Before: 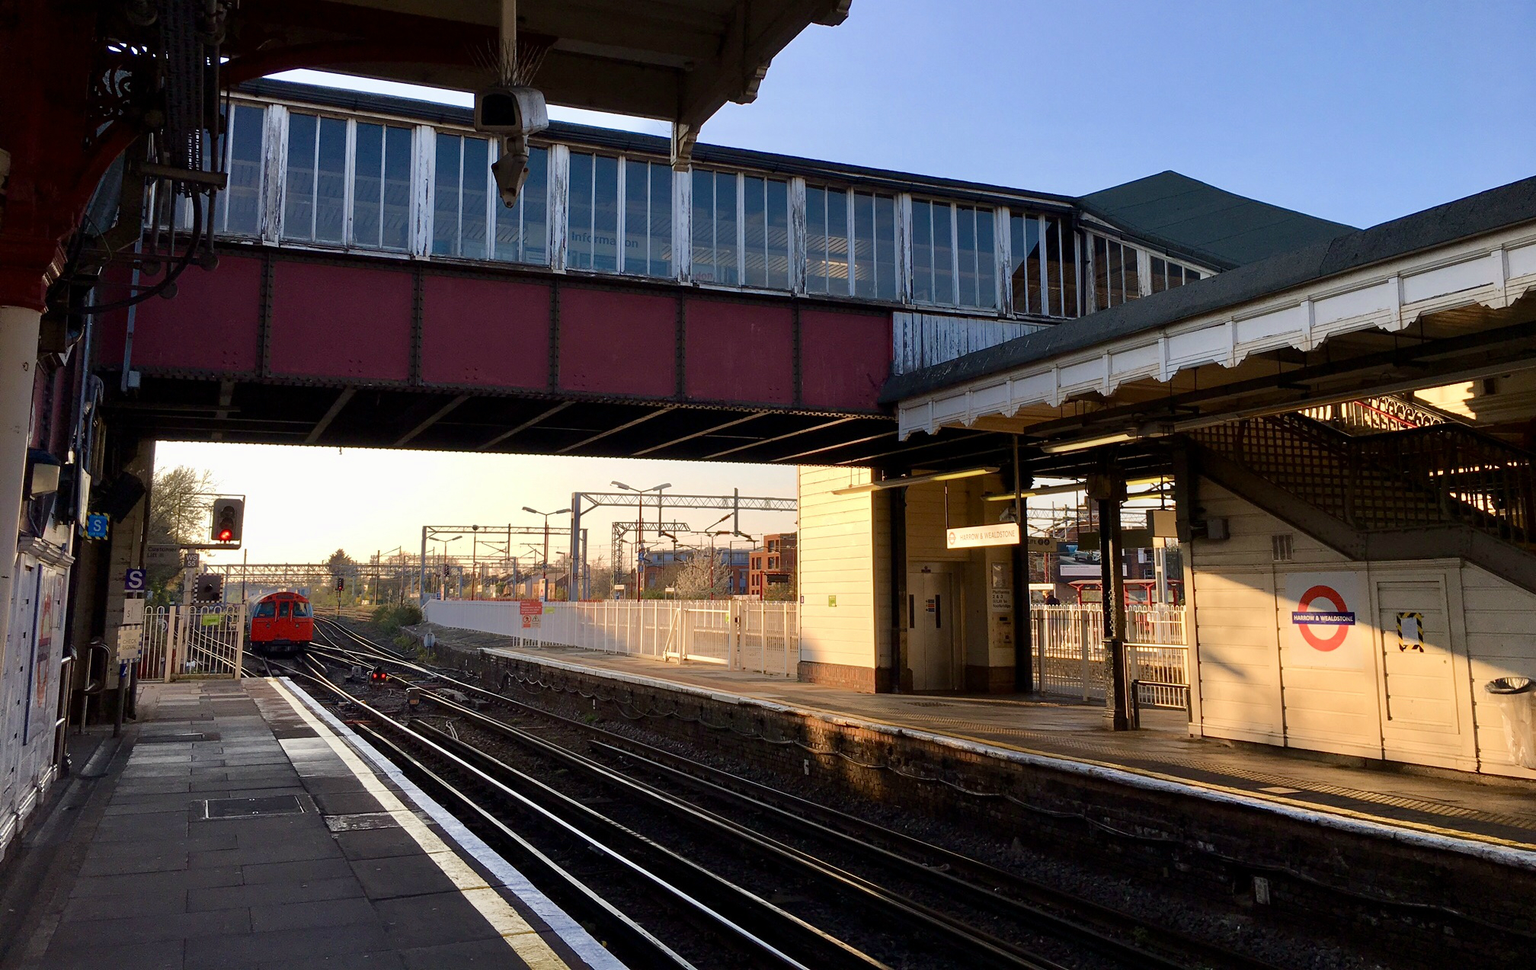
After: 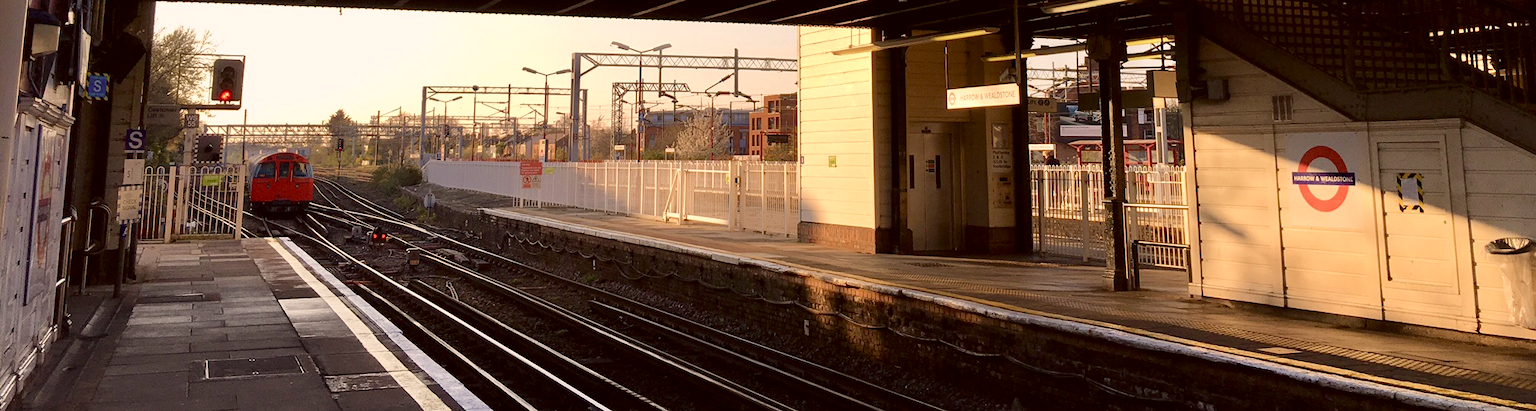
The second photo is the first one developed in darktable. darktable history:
crop: top 45.387%, bottom 12.124%
color correction: highlights a* 6.23, highlights b* 8.11, shadows a* 6.27, shadows b* 6.87, saturation 0.887
